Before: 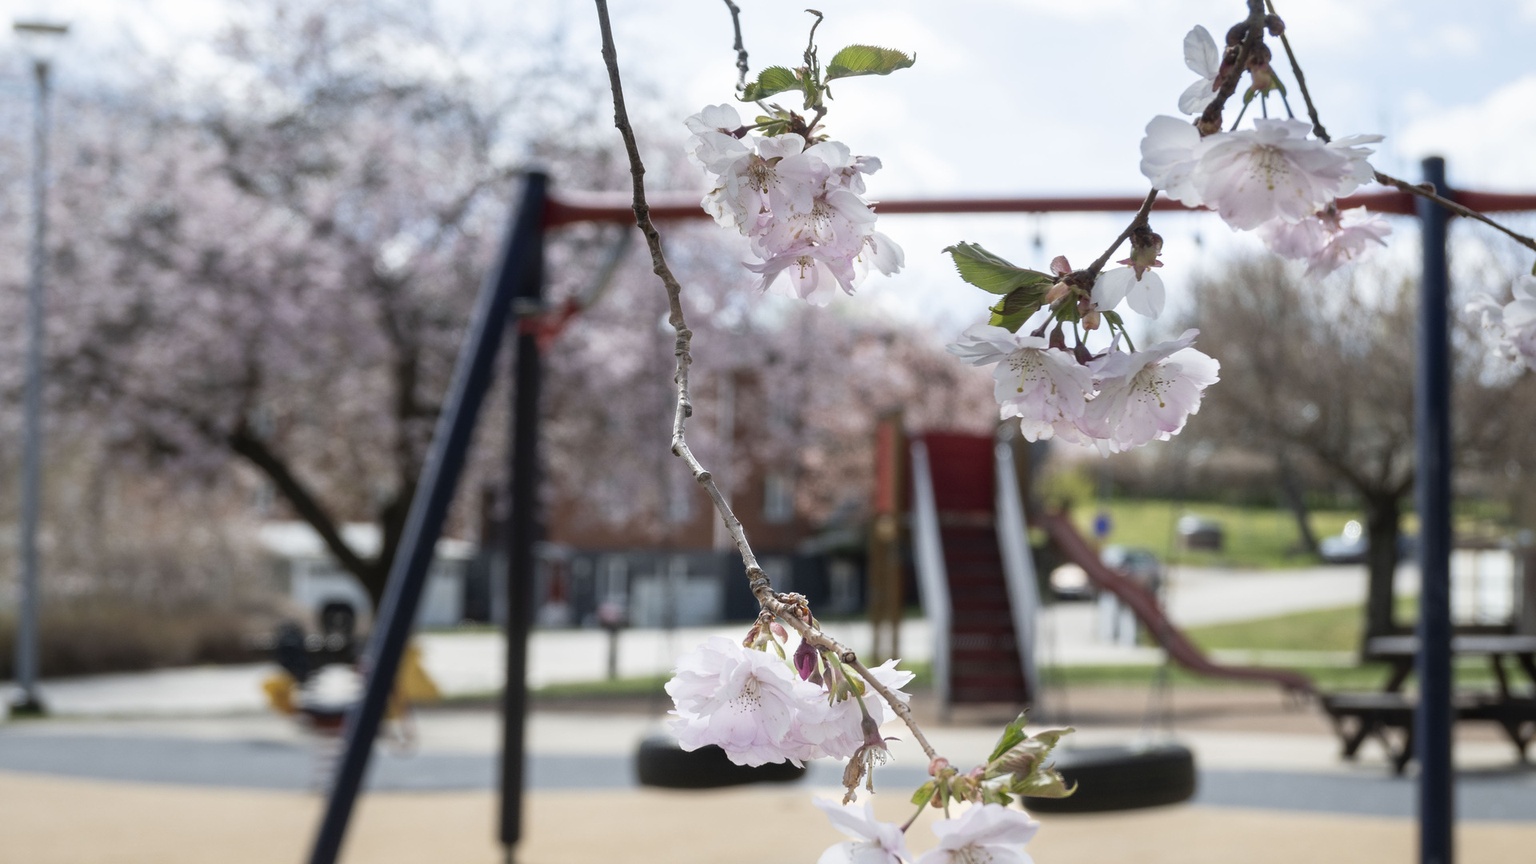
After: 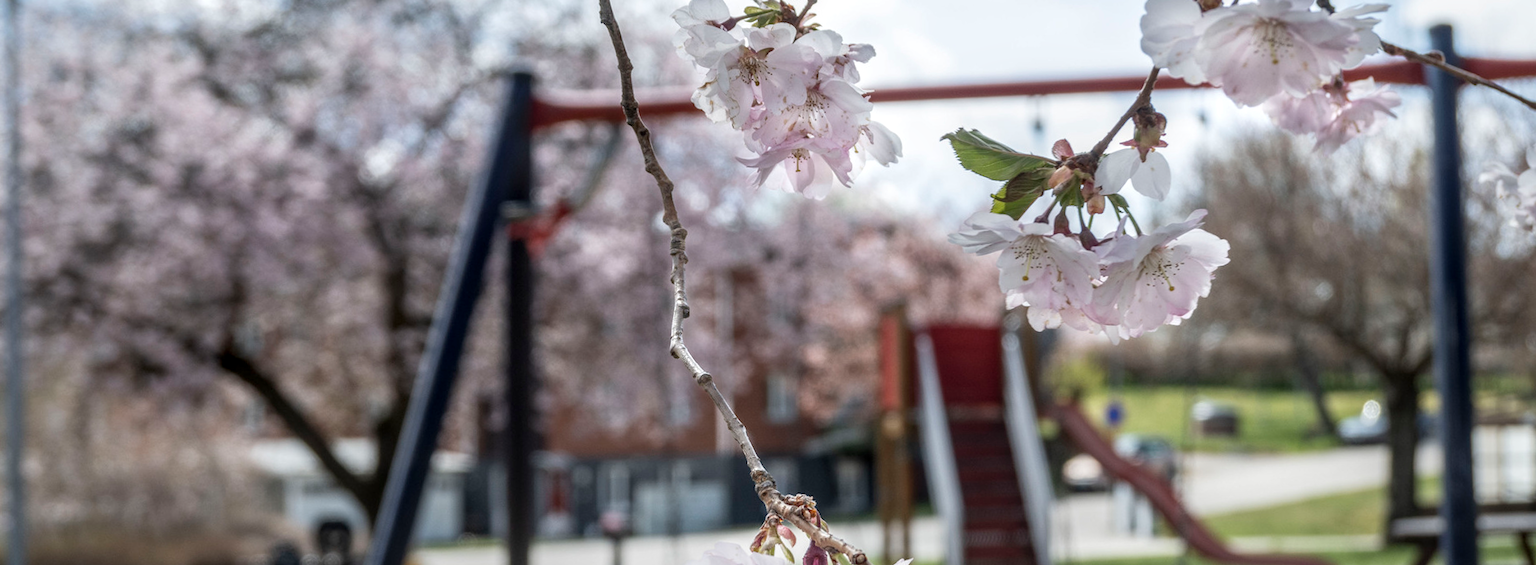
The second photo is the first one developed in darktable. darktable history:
crop: top 11.166%, bottom 22.168%
local contrast: highlights 0%, shadows 0%, detail 133%
rotate and perspective: rotation -2°, crop left 0.022, crop right 0.978, crop top 0.049, crop bottom 0.951
